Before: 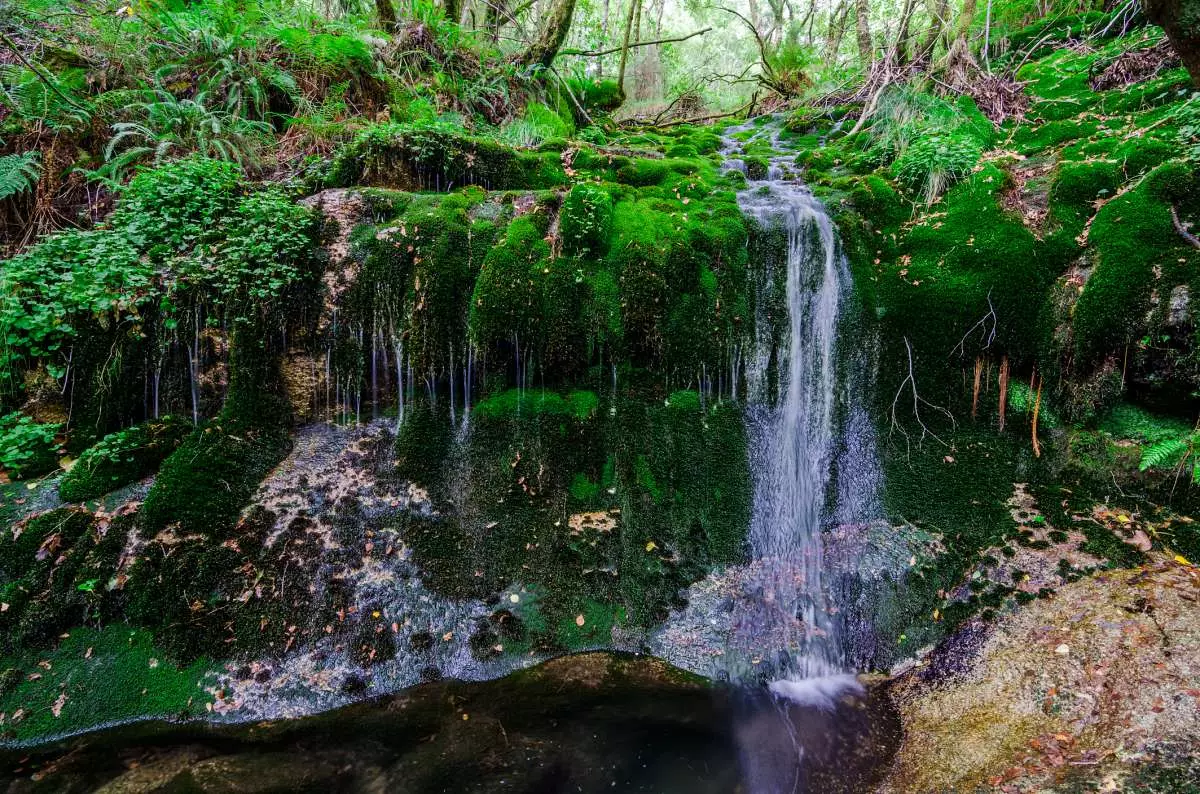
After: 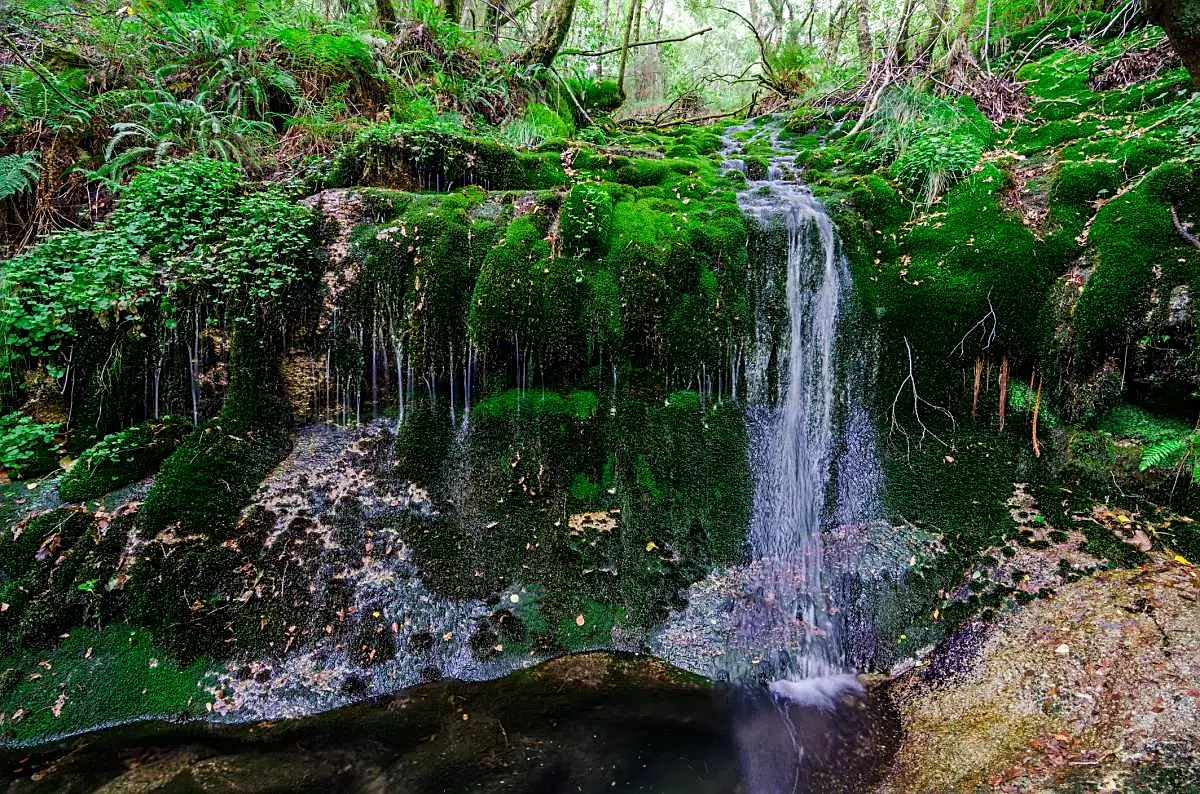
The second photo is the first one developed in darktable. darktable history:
sharpen: amount 0.494
